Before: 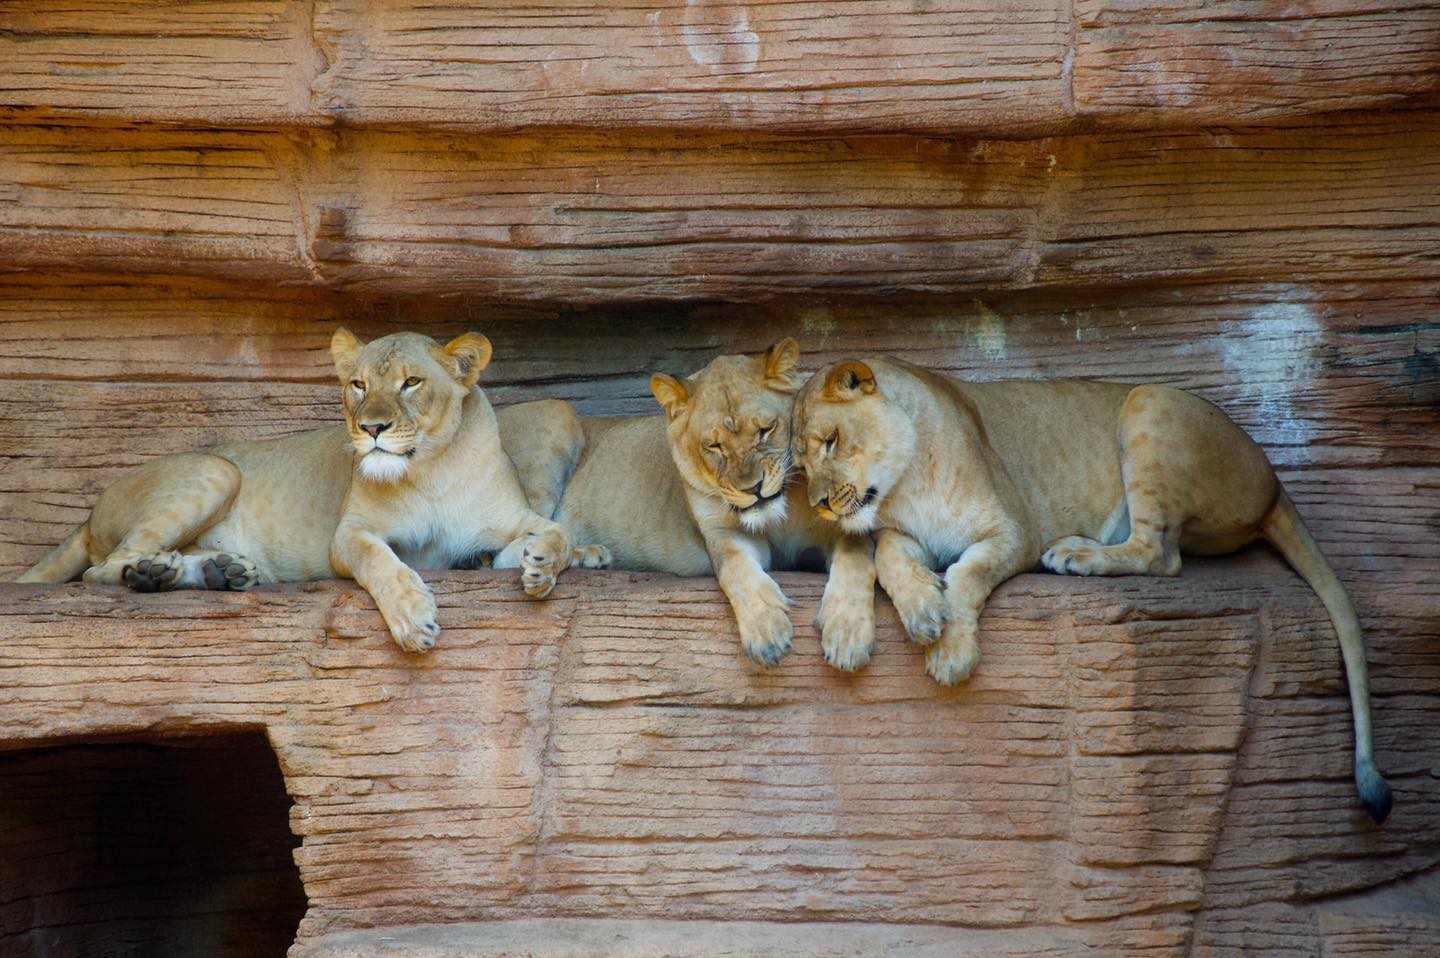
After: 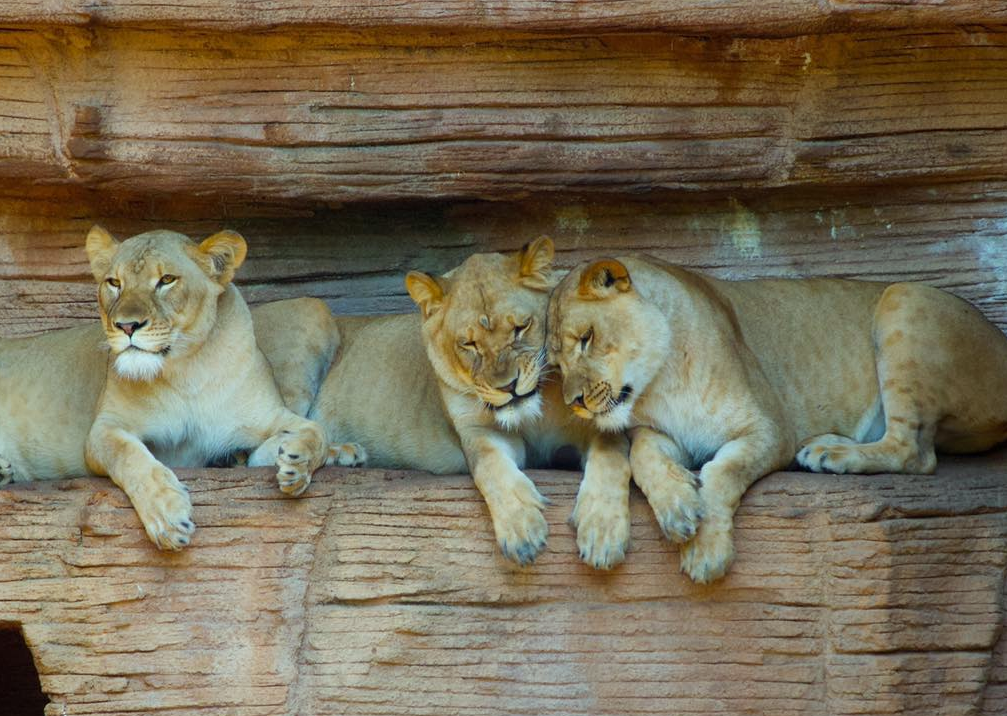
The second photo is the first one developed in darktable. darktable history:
crop and rotate: left 17.046%, top 10.659%, right 12.989%, bottom 14.553%
color correction: highlights a* -6.69, highlights b* 0.49
